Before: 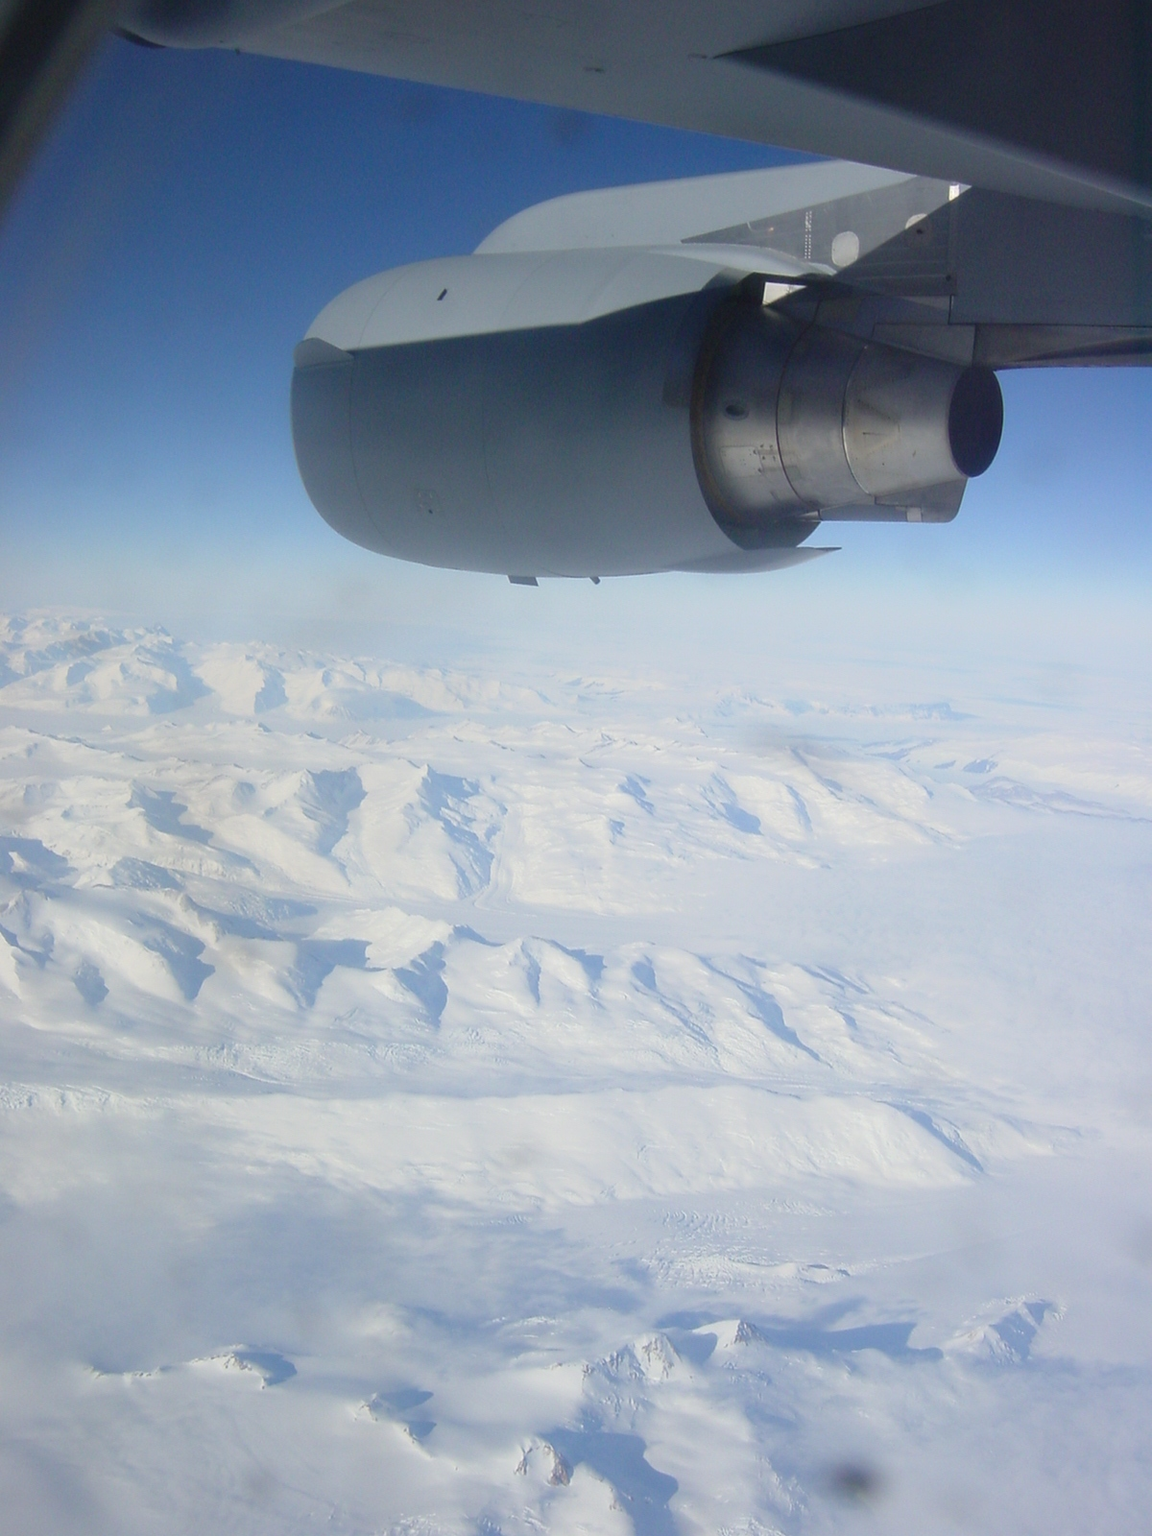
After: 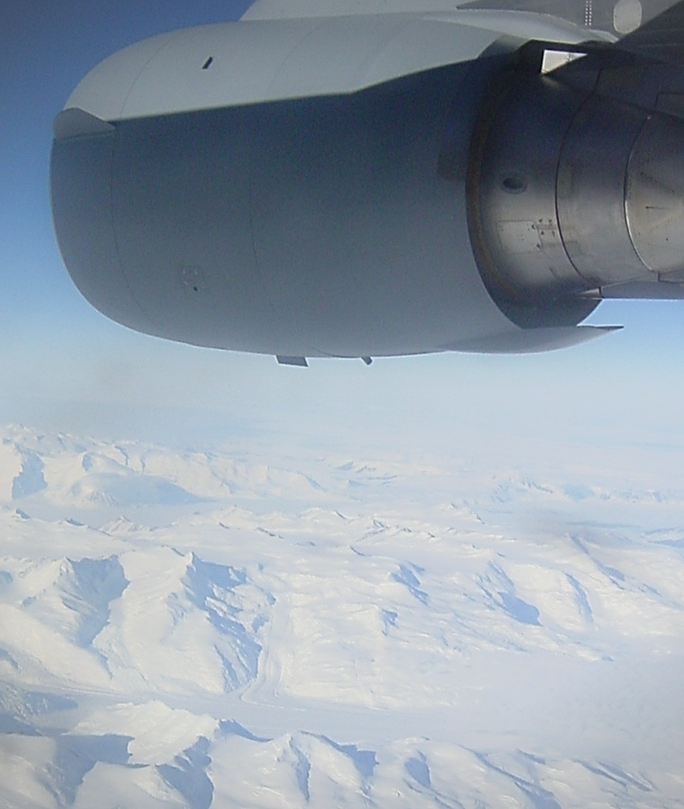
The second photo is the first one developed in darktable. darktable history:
contrast equalizer: octaves 7, y [[0.5, 0.488, 0.462, 0.461, 0.491, 0.5], [0.5 ×6], [0.5 ×6], [0 ×6], [0 ×6]]
vignetting: fall-off start 99.98%, fall-off radius 70.6%, width/height ratio 1.174, unbound false
crop: left 21.147%, top 15.254%, right 21.823%, bottom 34.159%
sharpen: radius 2.563, amount 0.645
